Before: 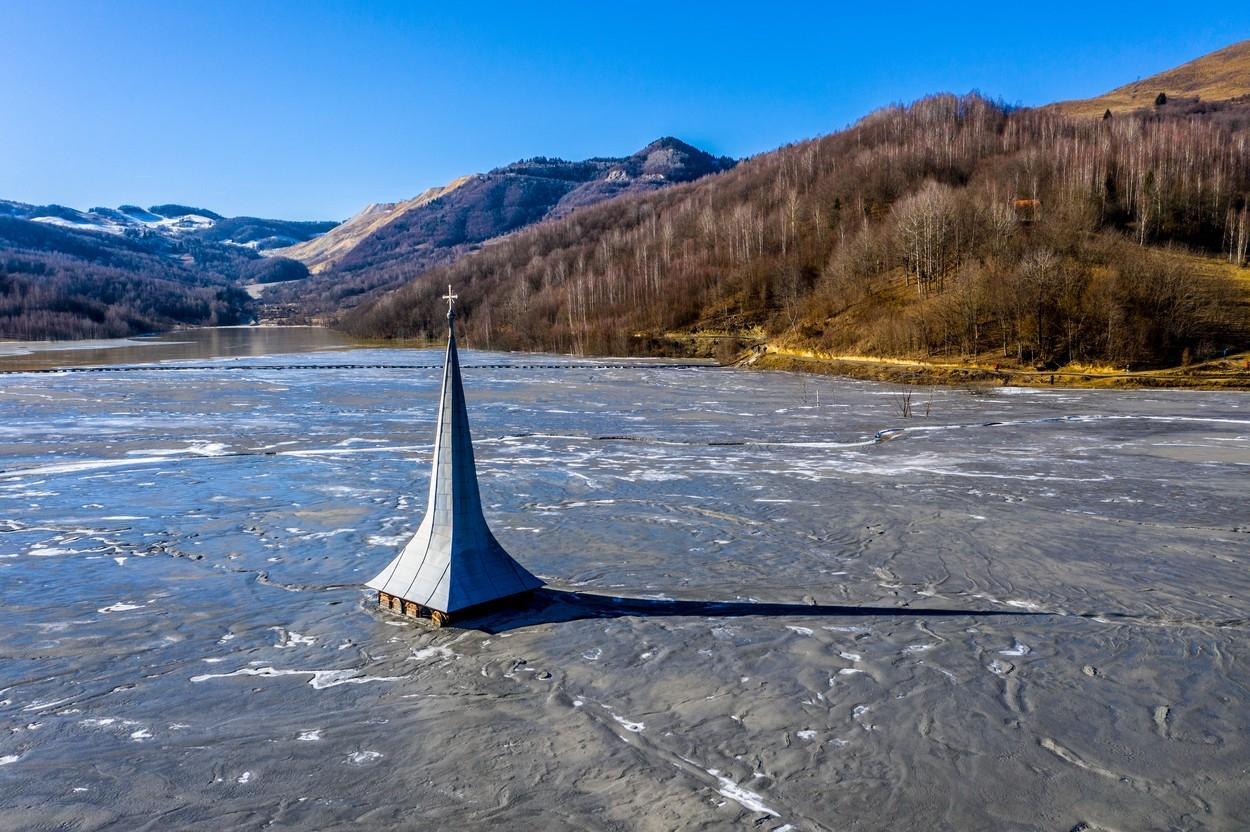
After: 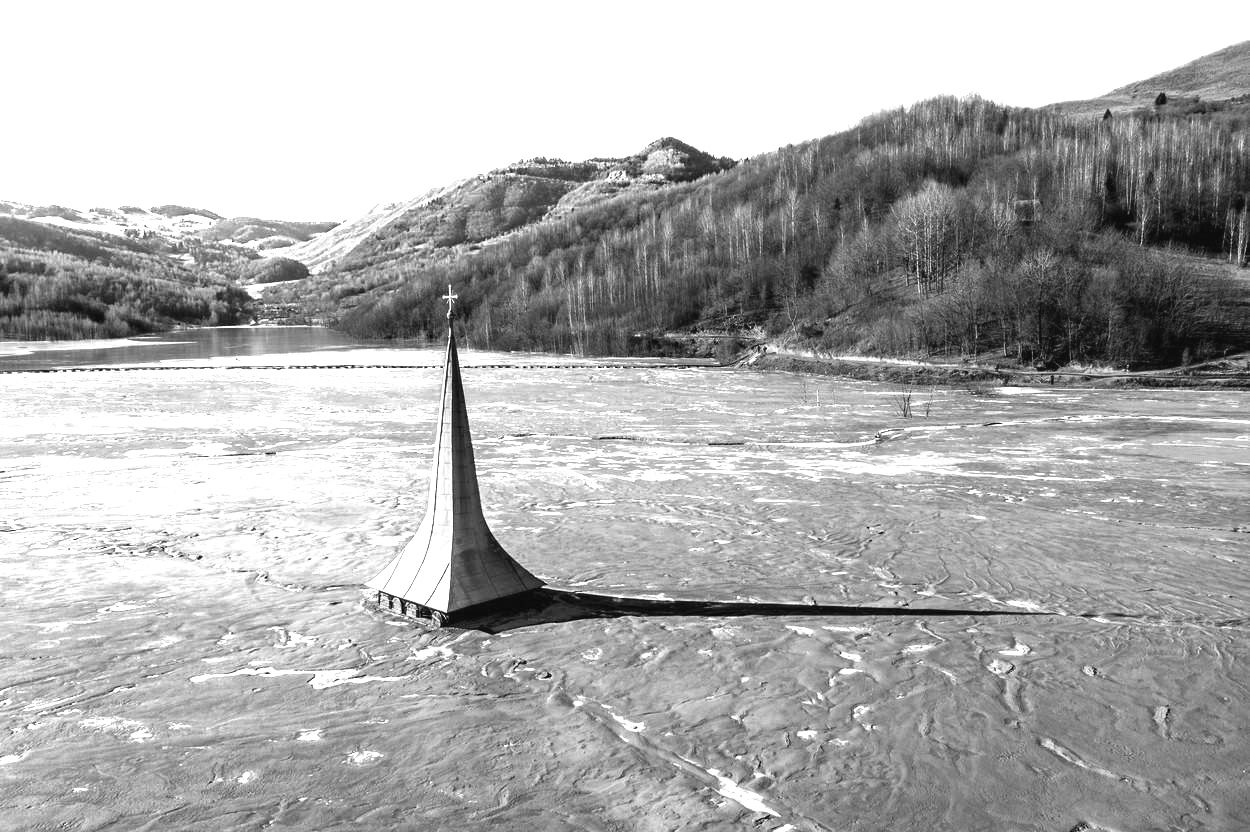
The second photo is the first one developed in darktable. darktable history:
color balance rgb: shadows lift › hue 87.86°, global offset › luminance 0.247%, linear chroma grading › global chroma 0.449%, perceptual saturation grading › global saturation 20.684%, perceptual saturation grading › highlights -19.908%, perceptual saturation grading › shadows 29.628%, perceptual brilliance grading › global brilliance 25.361%, global vibrance 14.307%
color zones: curves: ch0 [(0, 0.613) (0.01, 0.613) (0.245, 0.448) (0.498, 0.529) (0.642, 0.665) (0.879, 0.777) (0.99, 0.613)]; ch1 [(0, 0) (0.143, 0) (0.286, 0) (0.429, 0) (0.571, 0) (0.714, 0) (0.857, 0)]
tone curve: curves: ch0 [(0, 0) (0.003, 0.003) (0.011, 0.012) (0.025, 0.026) (0.044, 0.046) (0.069, 0.072) (0.1, 0.104) (0.136, 0.141) (0.177, 0.185) (0.224, 0.234) (0.277, 0.289) (0.335, 0.349) (0.399, 0.415) (0.468, 0.488) (0.543, 0.566) (0.623, 0.649) (0.709, 0.739) (0.801, 0.834) (0.898, 0.923) (1, 1)], color space Lab, independent channels, preserve colors none
base curve: curves: ch0 [(0, 0) (0.989, 0.992)]
